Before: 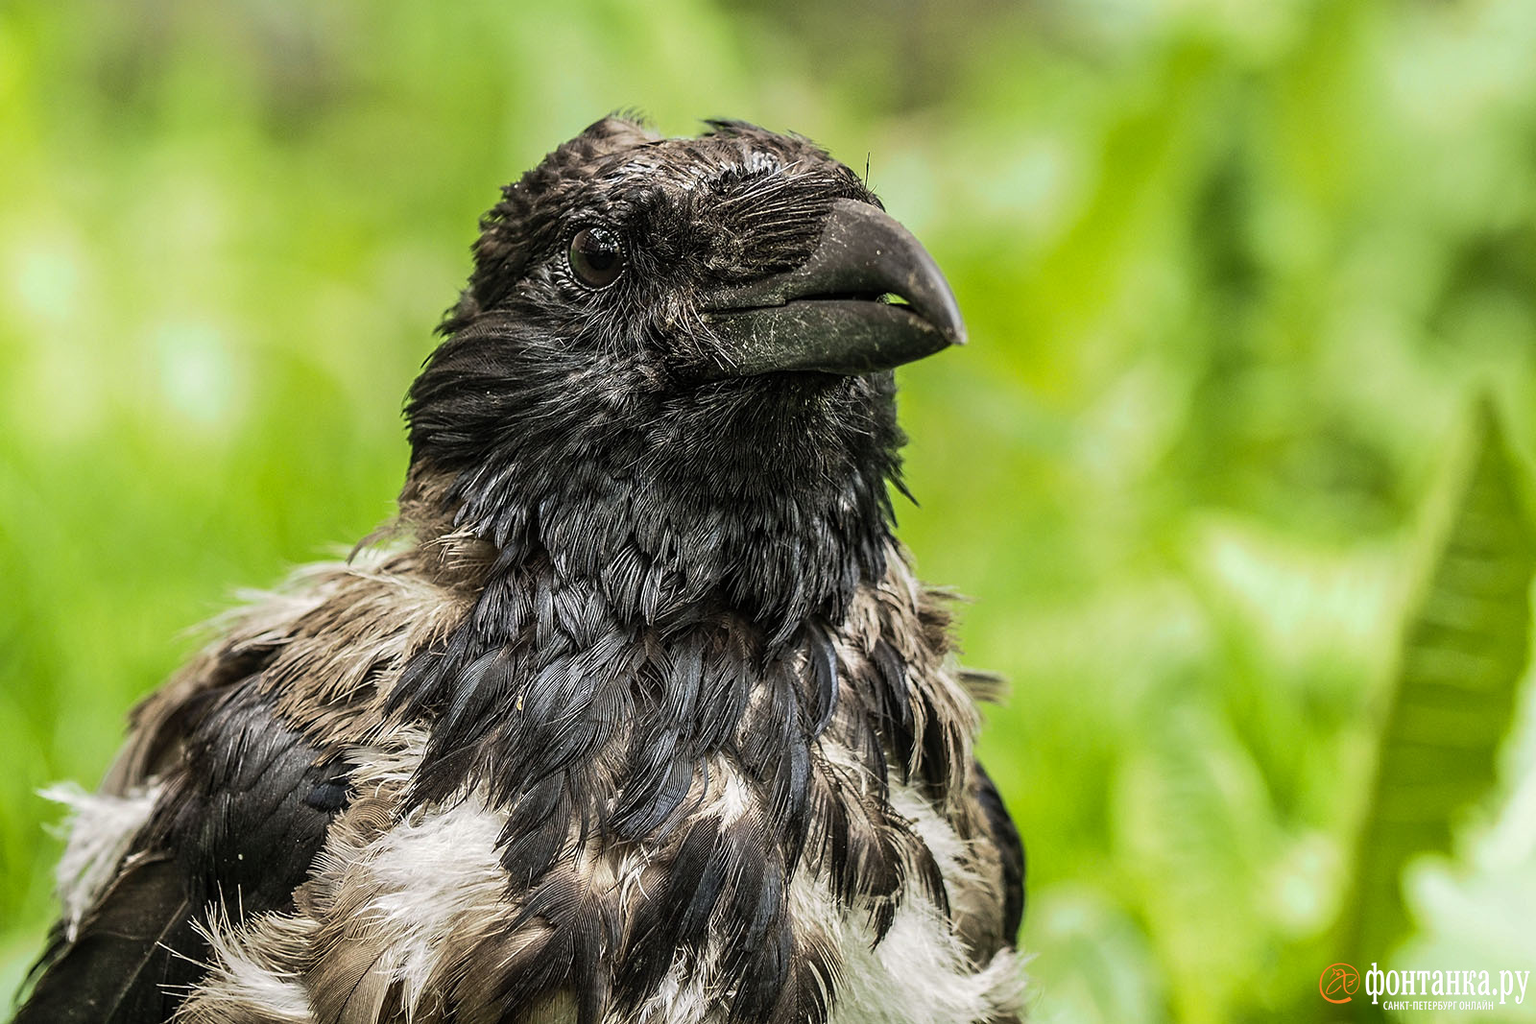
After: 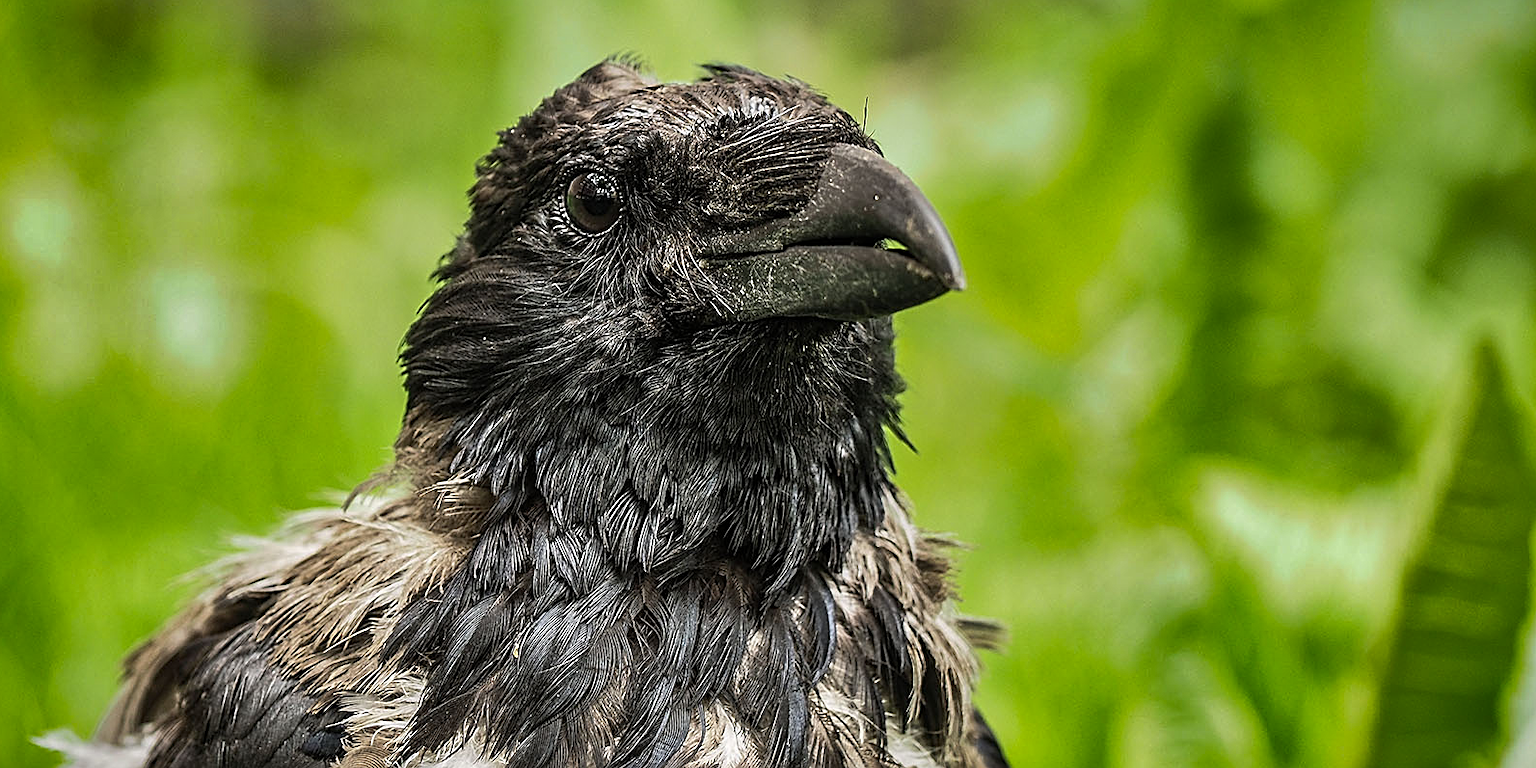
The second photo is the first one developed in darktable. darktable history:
vignetting: fall-off start 98.29%, fall-off radius 100%, brightness -1, saturation 0.5, width/height ratio 1.428
shadows and highlights: shadows 24.5, highlights -78.15, soften with gaussian
sharpen: on, module defaults
crop: left 0.387%, top 5.469%, bottom 19.809%
